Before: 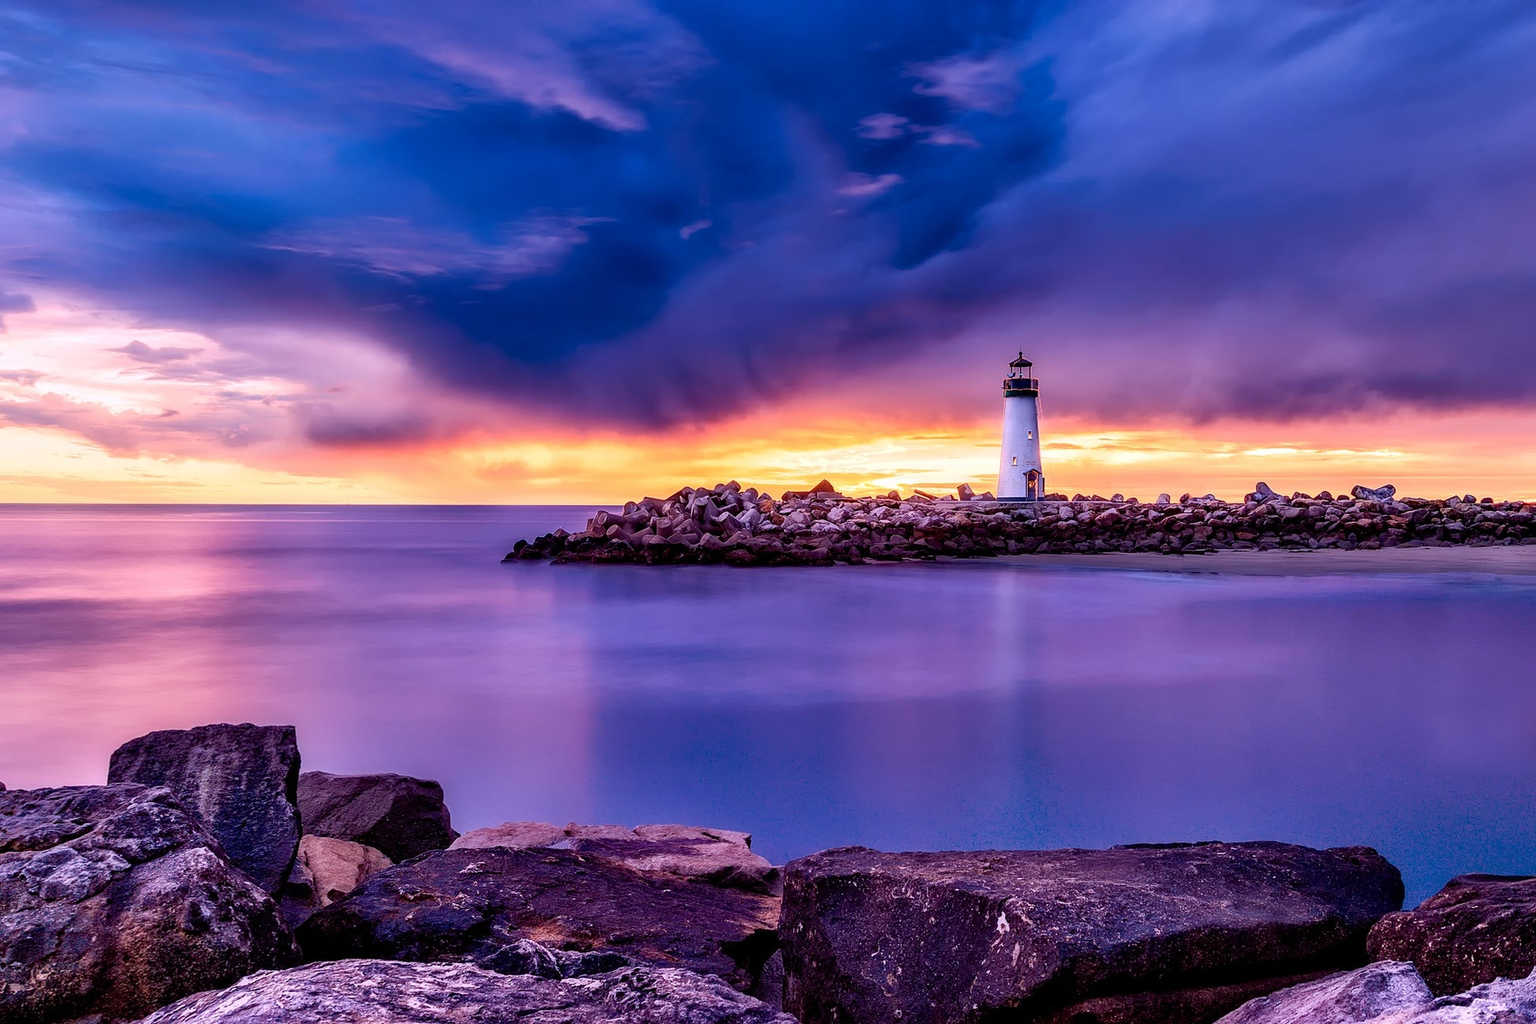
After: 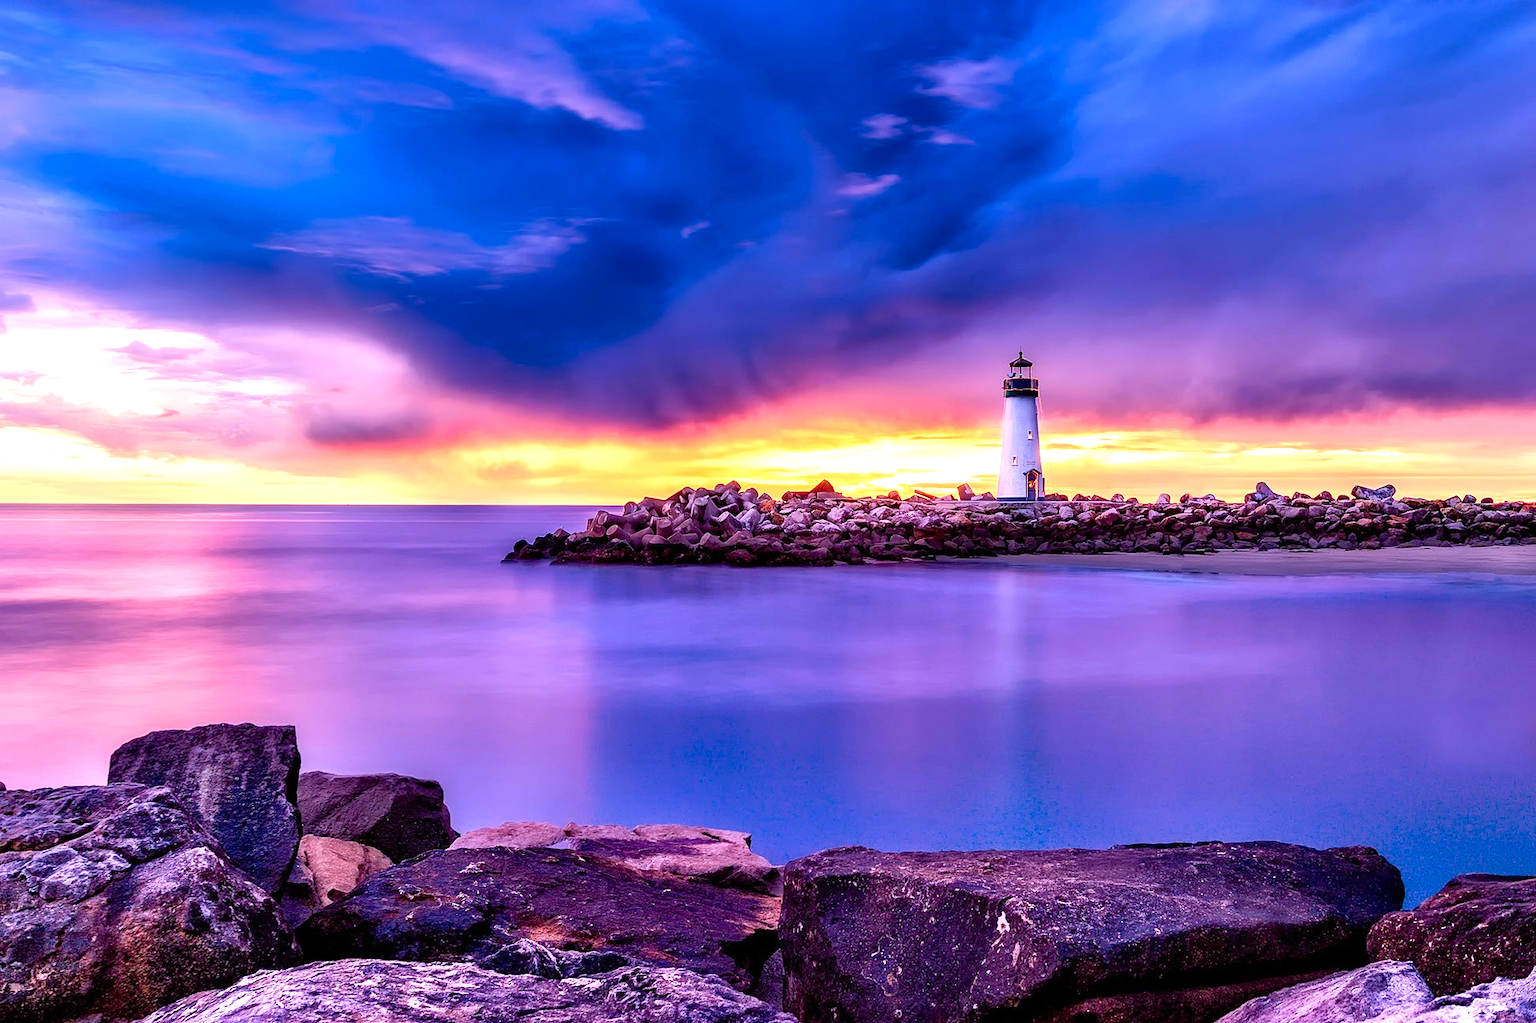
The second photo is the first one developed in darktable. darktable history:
exposure: exposure 0.603 EV, compensate exposure bias true, compensate highlight preservation false
contrast brightness saturation: contrast 0.038, saturation 0.16
